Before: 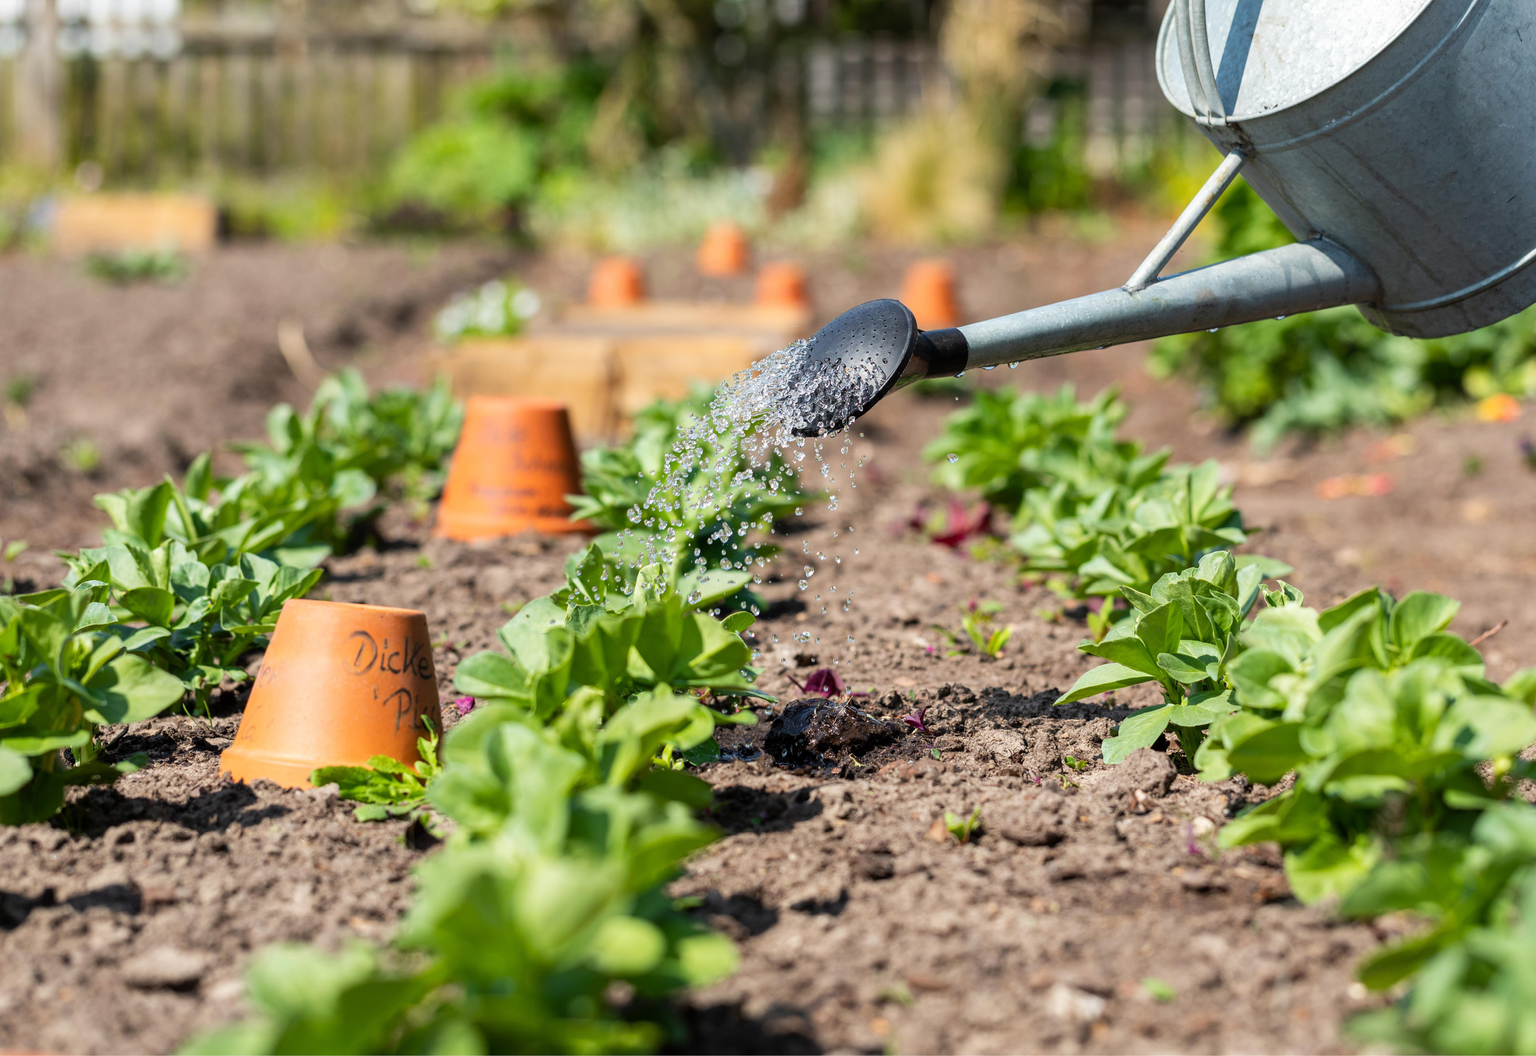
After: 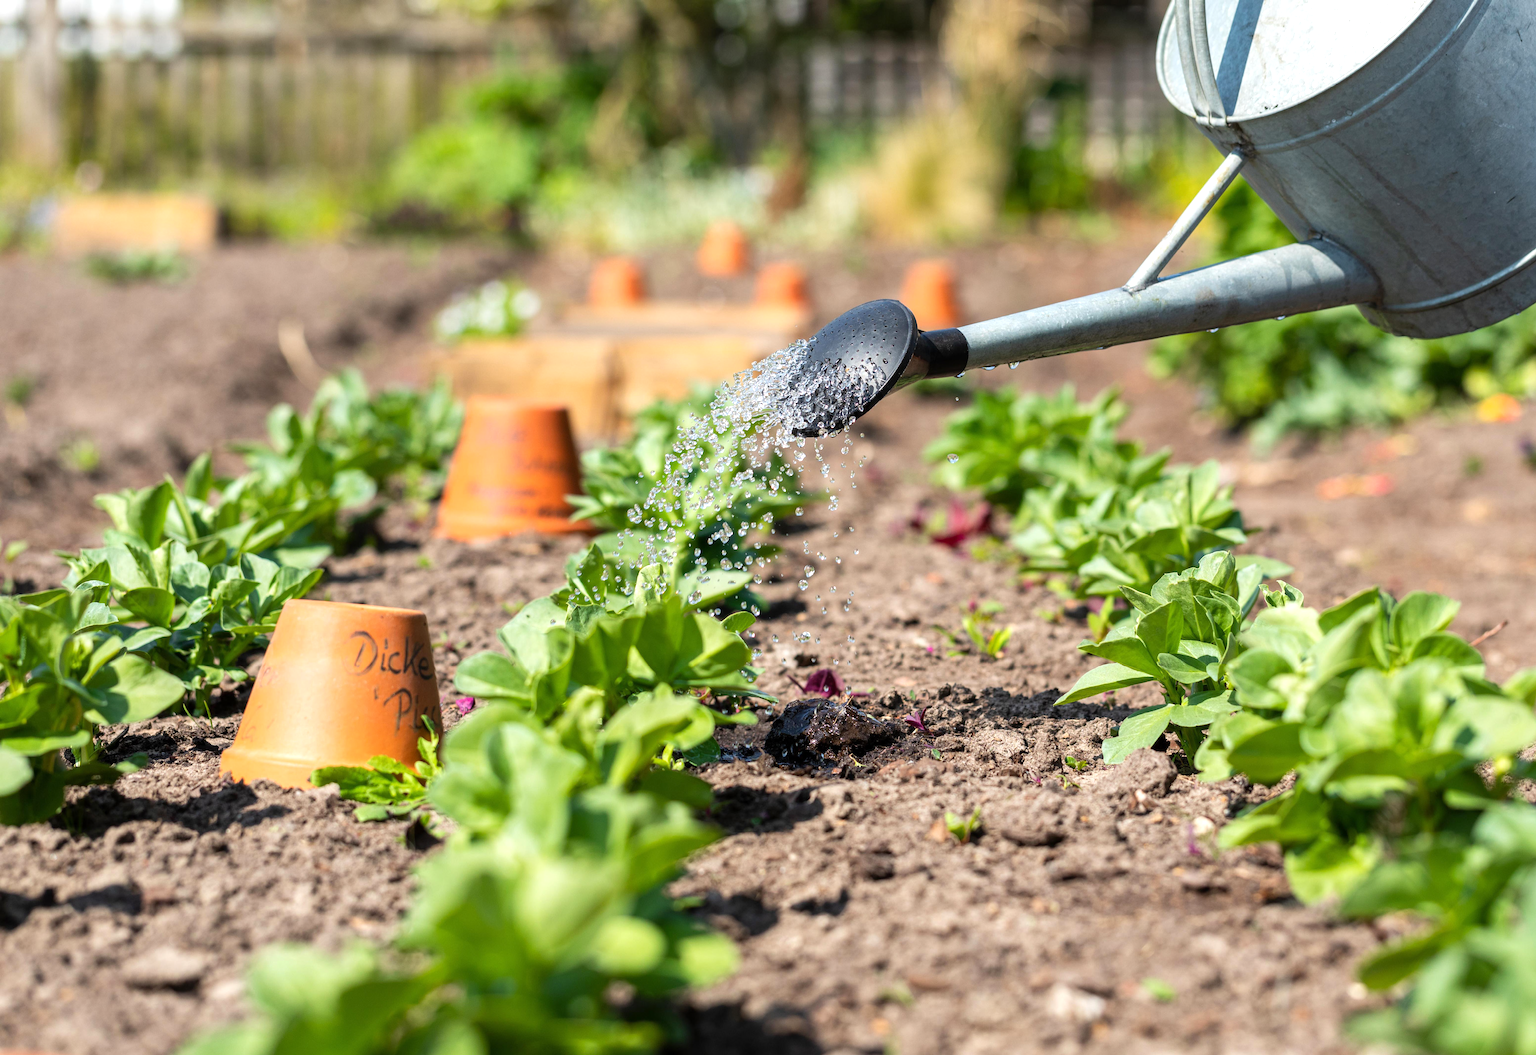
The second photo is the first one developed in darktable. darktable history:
exposure: exposure 0.296 EV, compensate exposure bias true, compensate highlight preservation false
